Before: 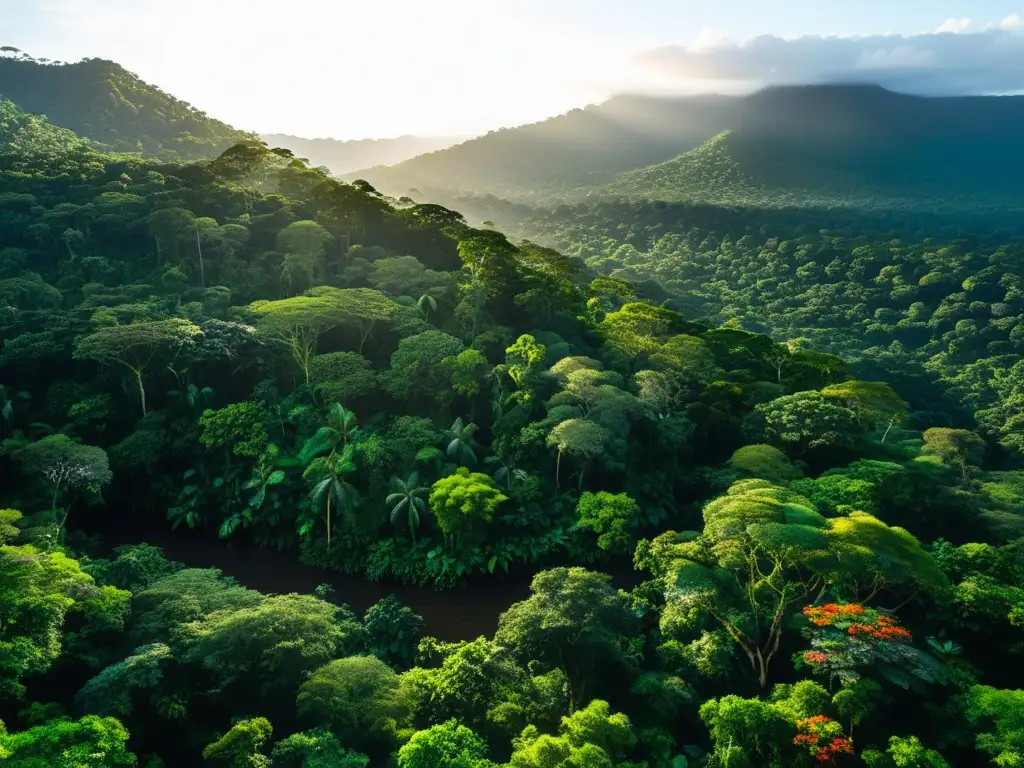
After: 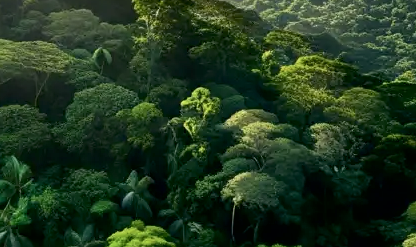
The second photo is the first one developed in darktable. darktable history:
contrast brightness saturation: contrast 0.109, saturation -0.159
sharpen: amount 0.211
crop: left 31.753%, top 32.253%, right 27.532%, bottom 35.545%
exposure: black level correction 0.006, exposure -0.223 EV, compensate highlight preservation false
